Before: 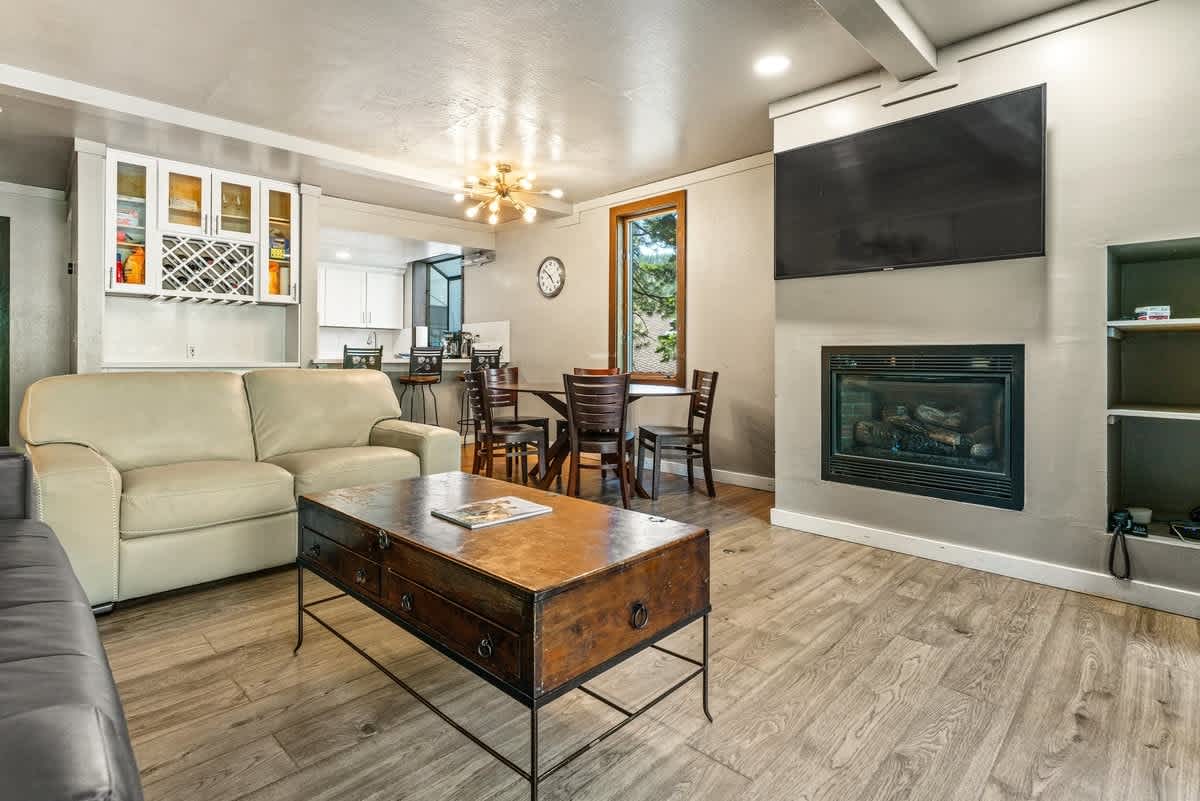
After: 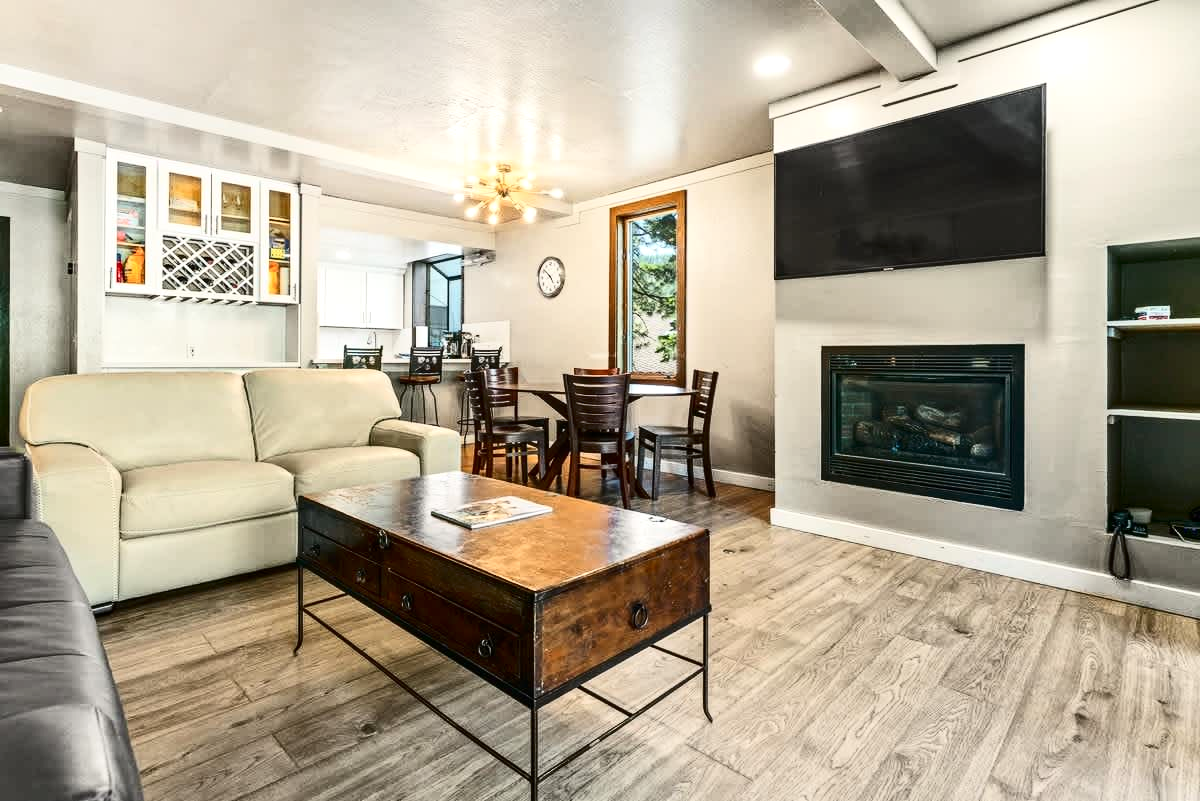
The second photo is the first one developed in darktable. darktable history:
exposure: exposure 0.2 EV, compensate highlight preservation false
contrast brightness saturation: contrast 0.28
